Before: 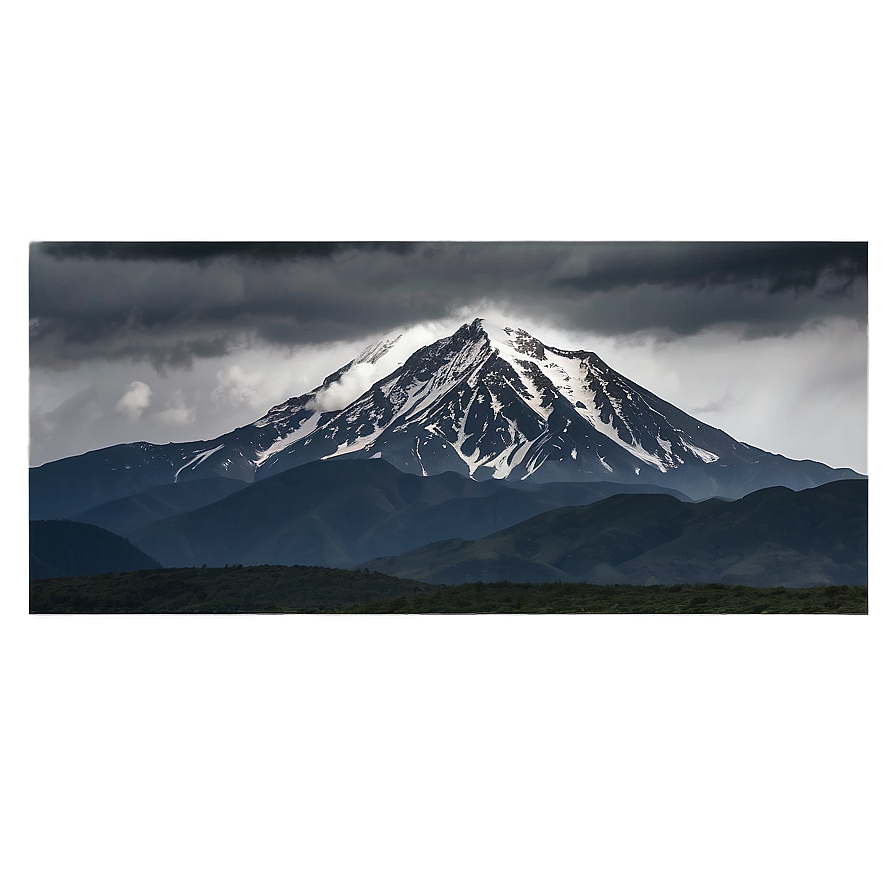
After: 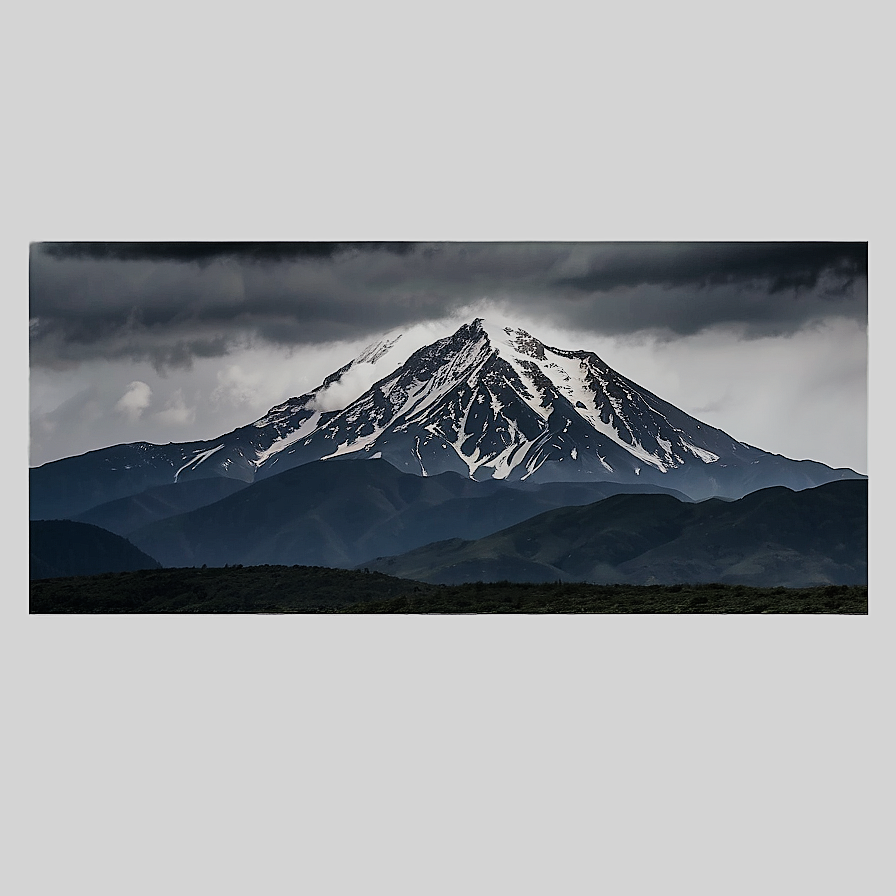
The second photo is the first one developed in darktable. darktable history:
filmic rgb: black relative exposure -7.65 EV, white relative exposure 4.56 EV, hardness 3.61
sharpen: radius 1.864, amount 0.398, threshold 1.271
